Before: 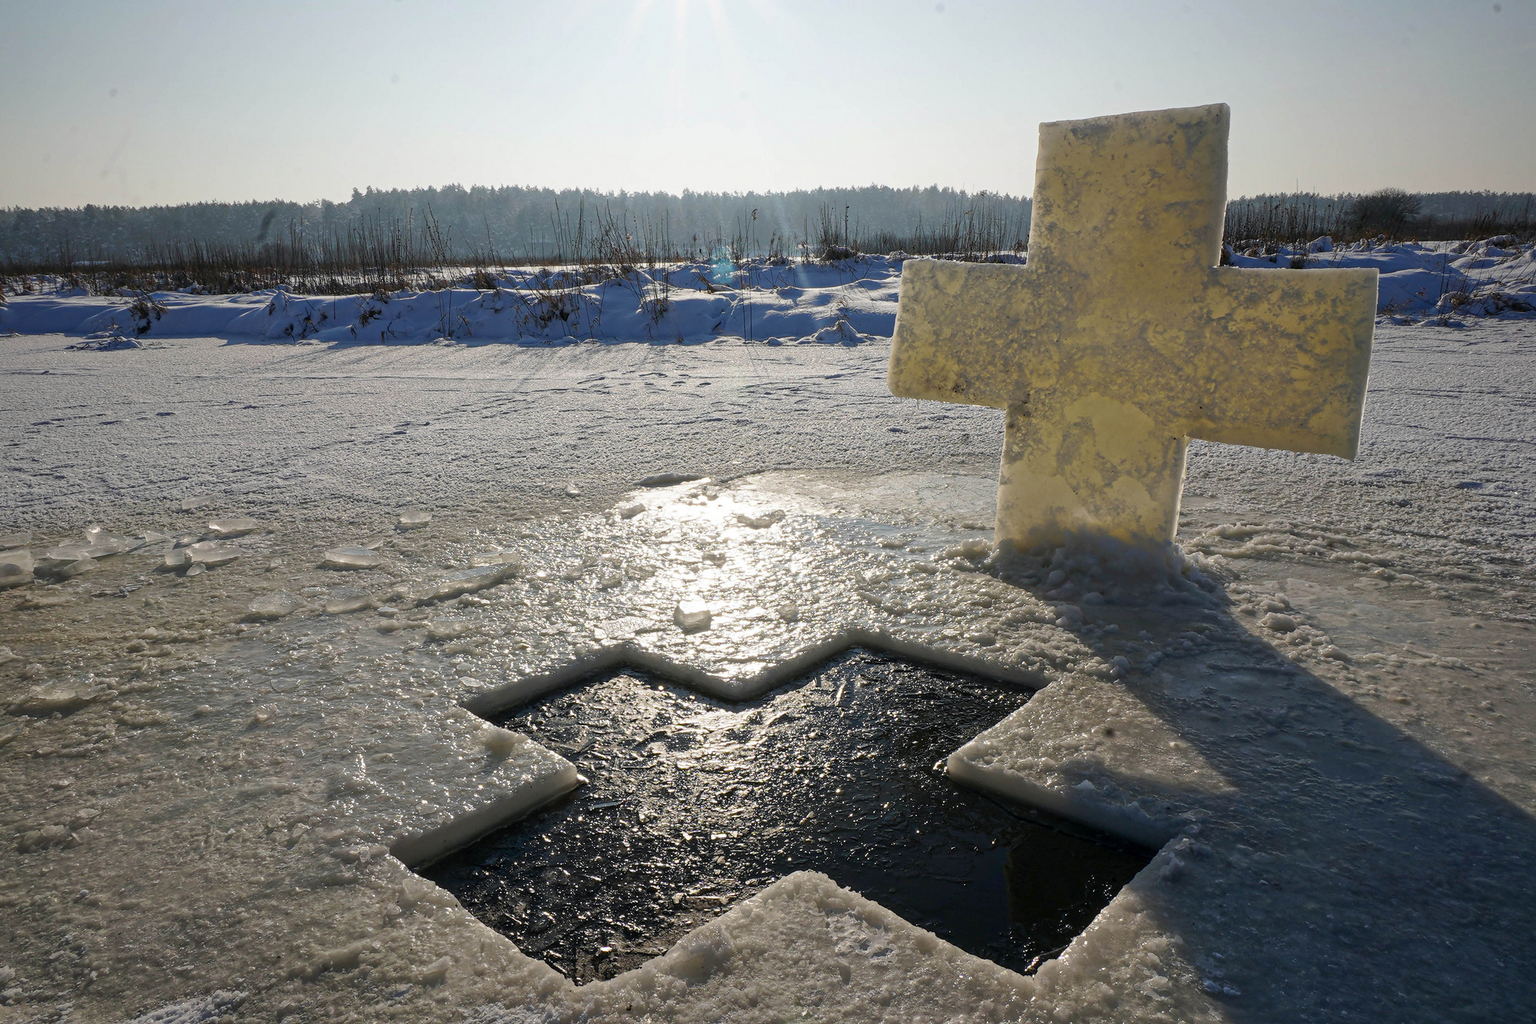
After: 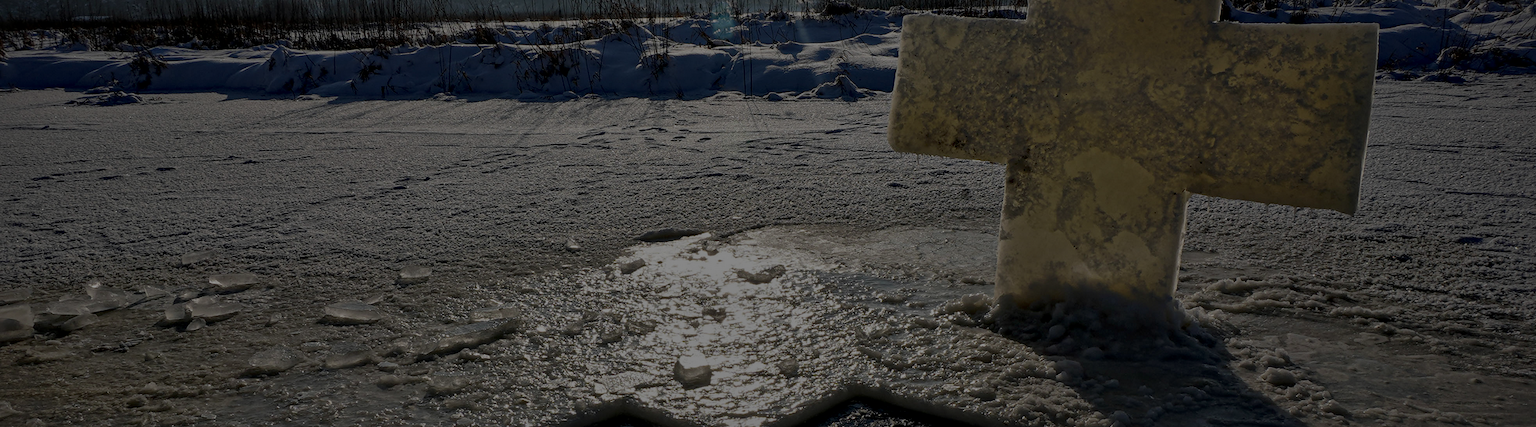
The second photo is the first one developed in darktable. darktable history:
exposure: exposure -2.389 EV, compensate highlight preservation false
local contrast: mode bilateral grid, contrast 25, coarseness 47, detail 152%, midtone range 0.2
crop and rotate: top 23.961%, bottom 34.285%
